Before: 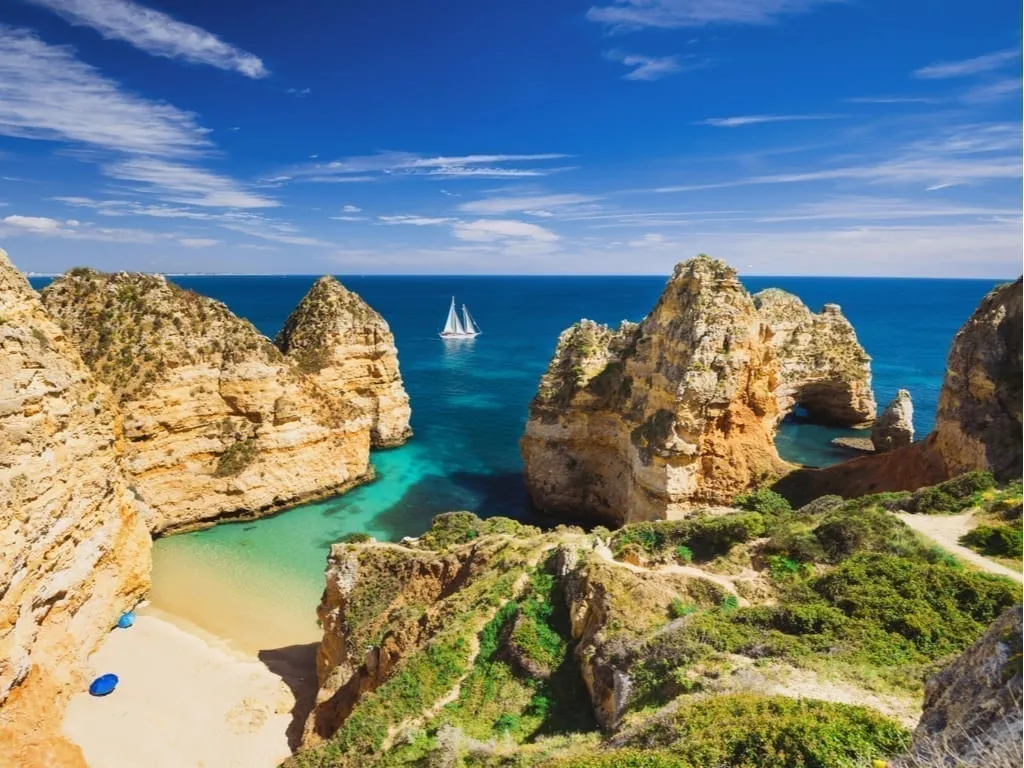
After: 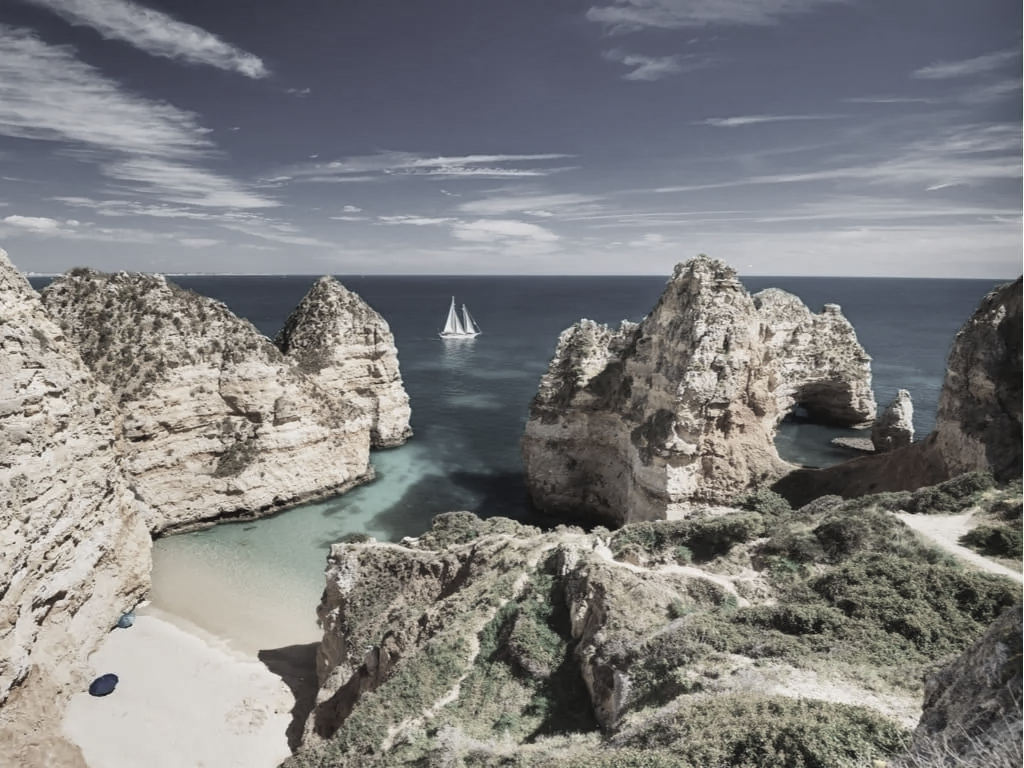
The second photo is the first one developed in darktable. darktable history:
tone equalizer: -8 EV -0.55 EV
color correction: saturation 0.2
shadows and highlights: soften with gaussian
